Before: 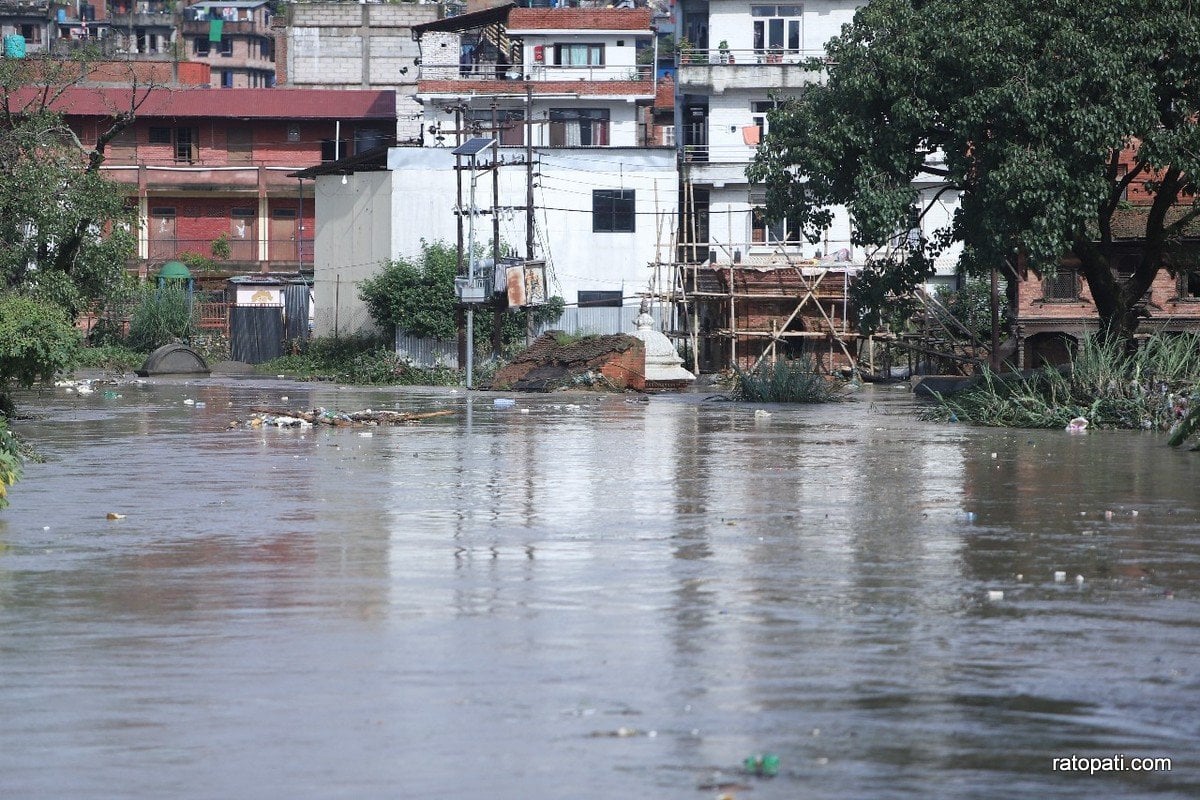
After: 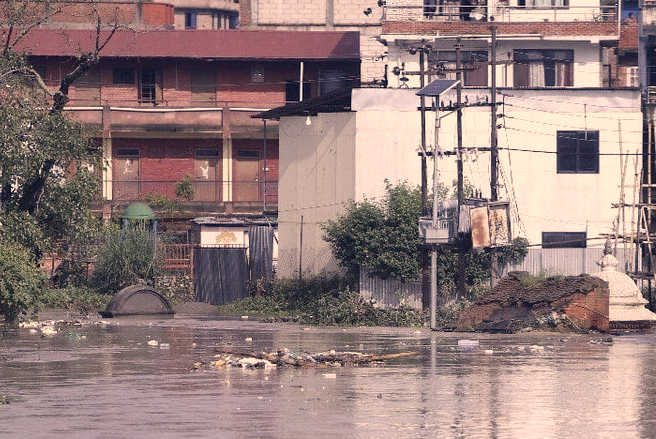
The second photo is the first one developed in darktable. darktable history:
color correction: highlights a* 19.59, highlights b* 27.49, shadows a* 3.46, shadows b* -17.28, saturation 0.73
crop and rotate: left 3.047%, top 7.509%, right 42.236%, bottom 37.598%
